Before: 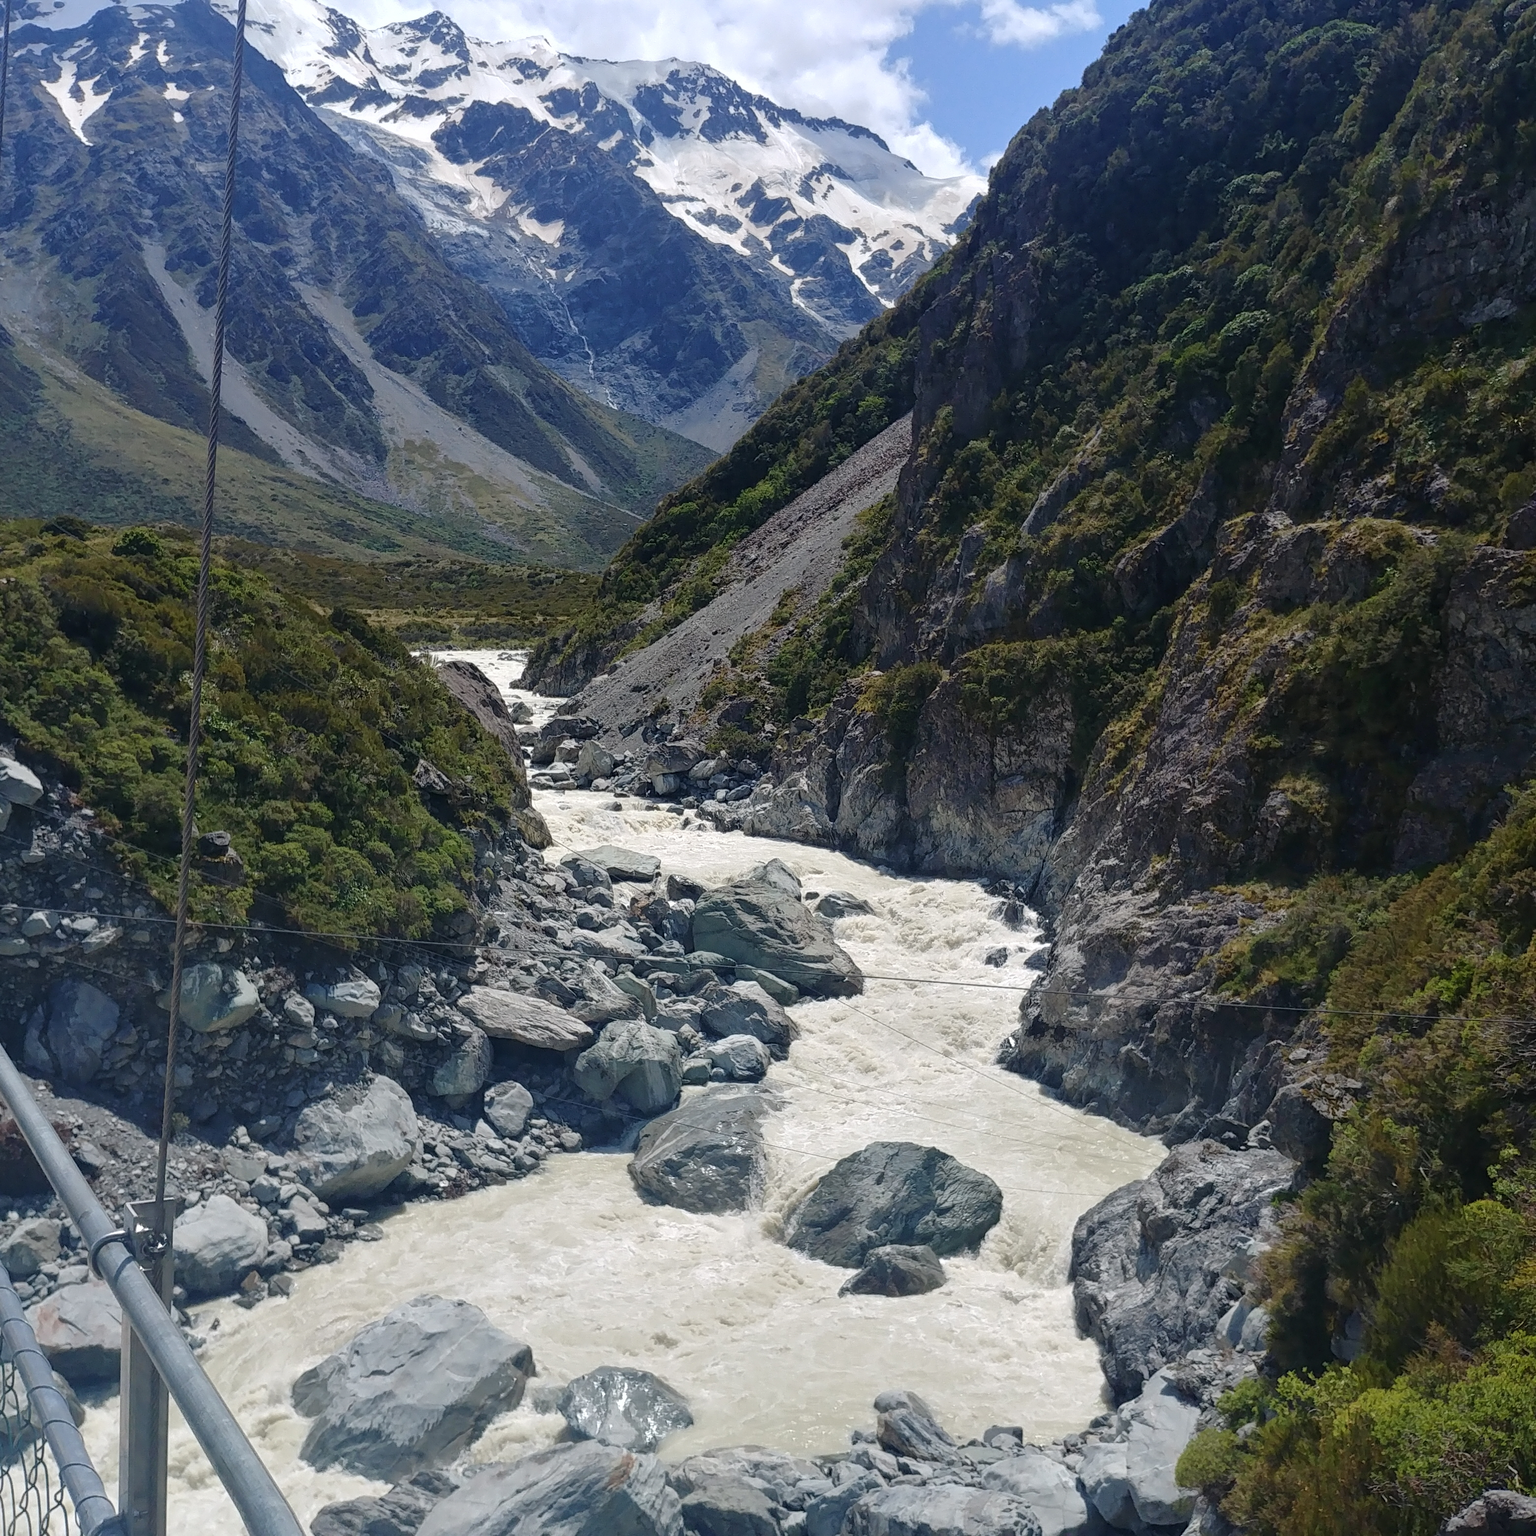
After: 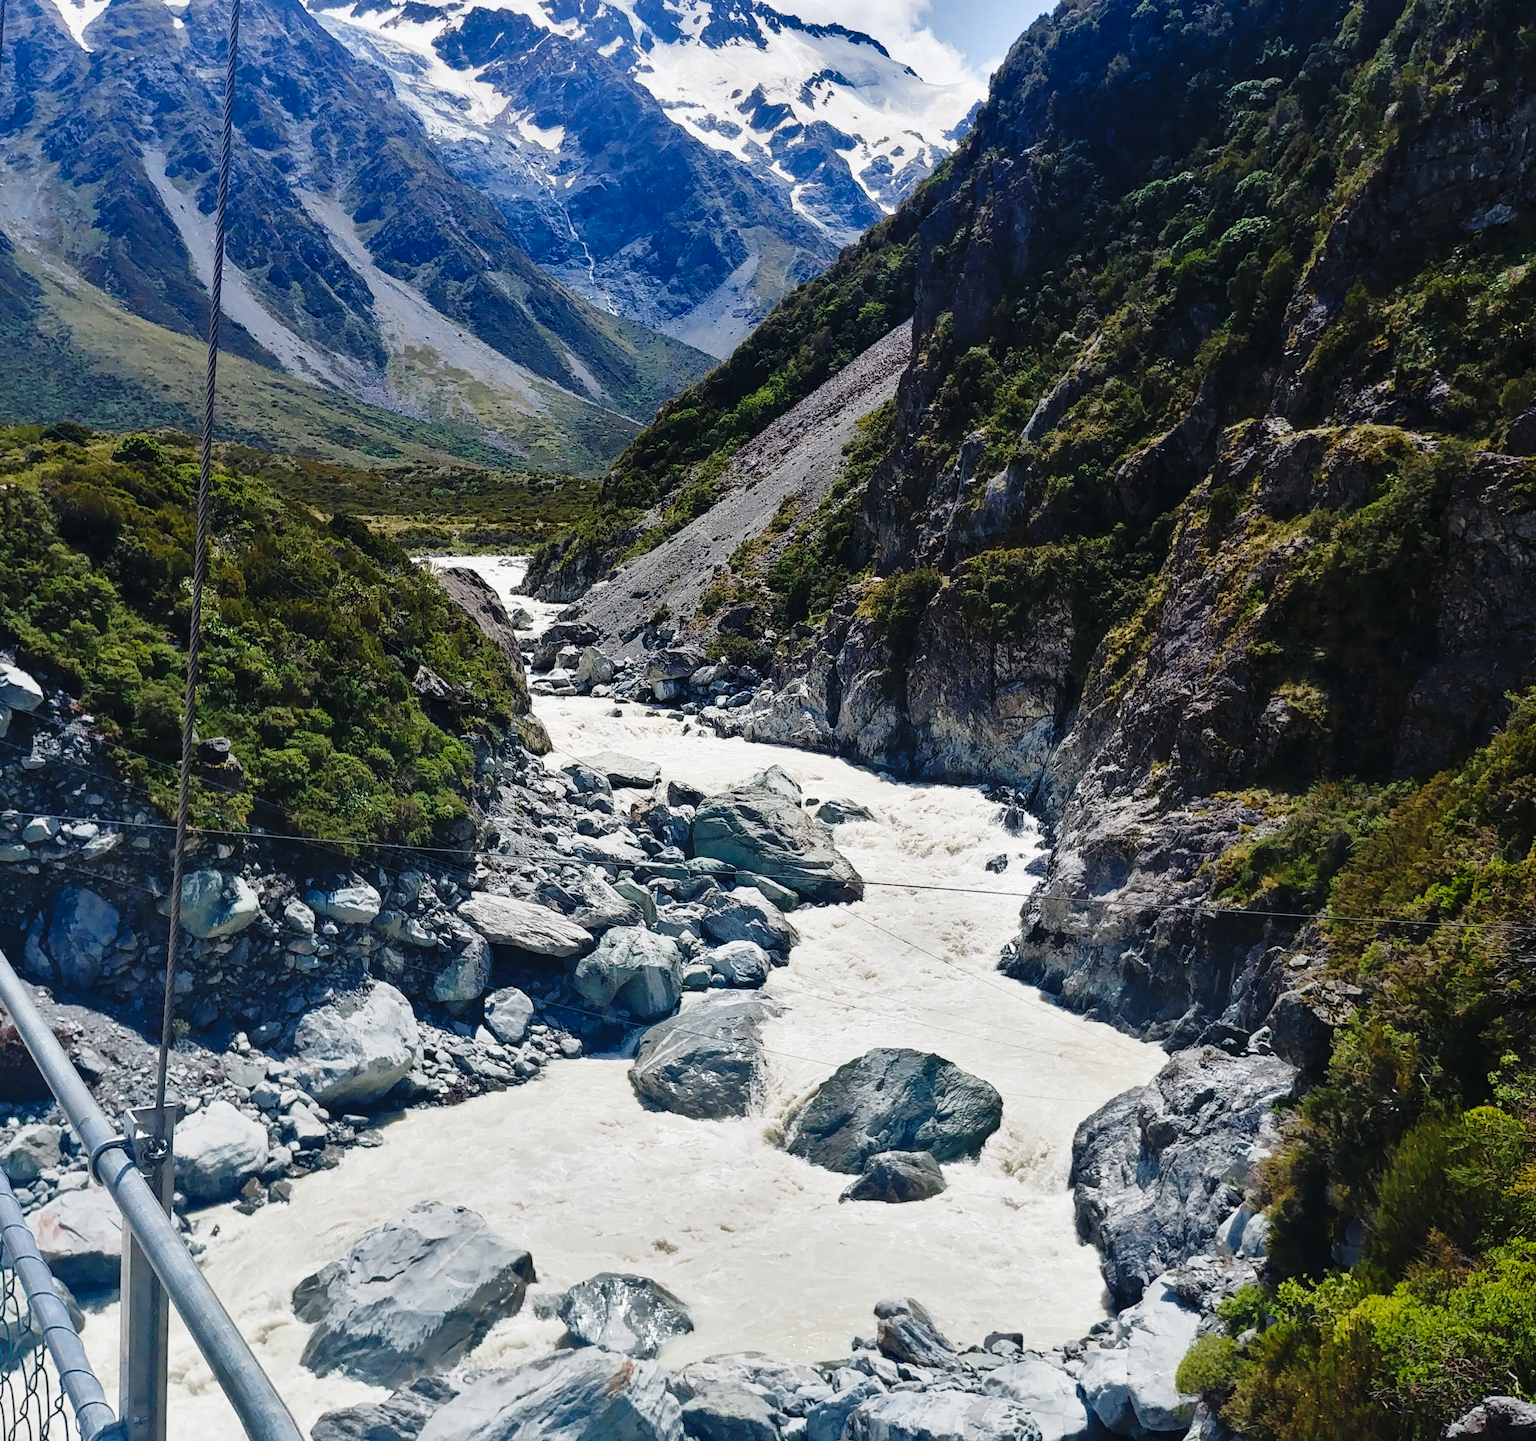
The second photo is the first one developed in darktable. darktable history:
crop and rotate: top 6.141%
tone curve: curves: ch0 [(0, 0) (0.187, 0.12) (0.392, 0.438) (0.704, 0.86) (0.858, 0.938) (1, 0.981)]; ch1 [(0, 0) (0.402, 0.36) (0.476, 0.456) (0.498, 0.501) (0.518, 0.521) (0.58, 0.598) (0.619, 0.663) (0.692, 0.744) (1, 1)]; ch2 [(0, 0) (0.427, 0.417) (0.483, 0.481) (0.503, 0.503) (0.526, 0.53) (0.563, 0.585) (0.626, 0.703) (0.699, 0.753) (0.997, 0.858)], preserve colors none
shadows and highlights: radius 106.14, shadows 24.06, highlights -57.61, low approximation 0.01, soften with gaussian
